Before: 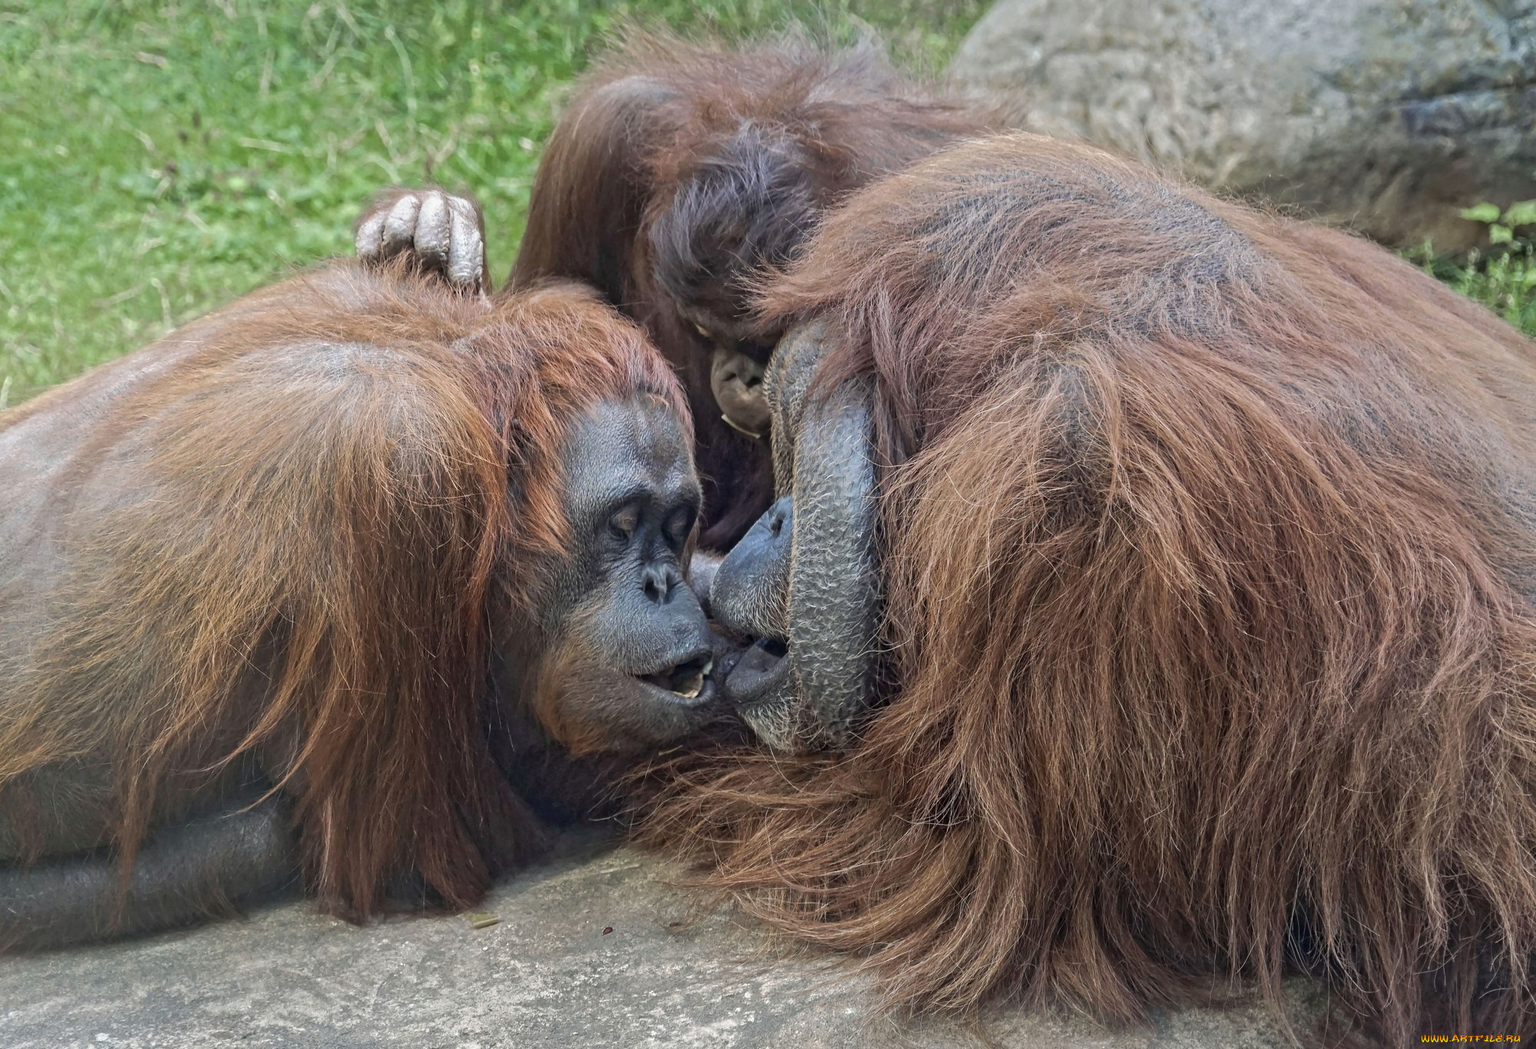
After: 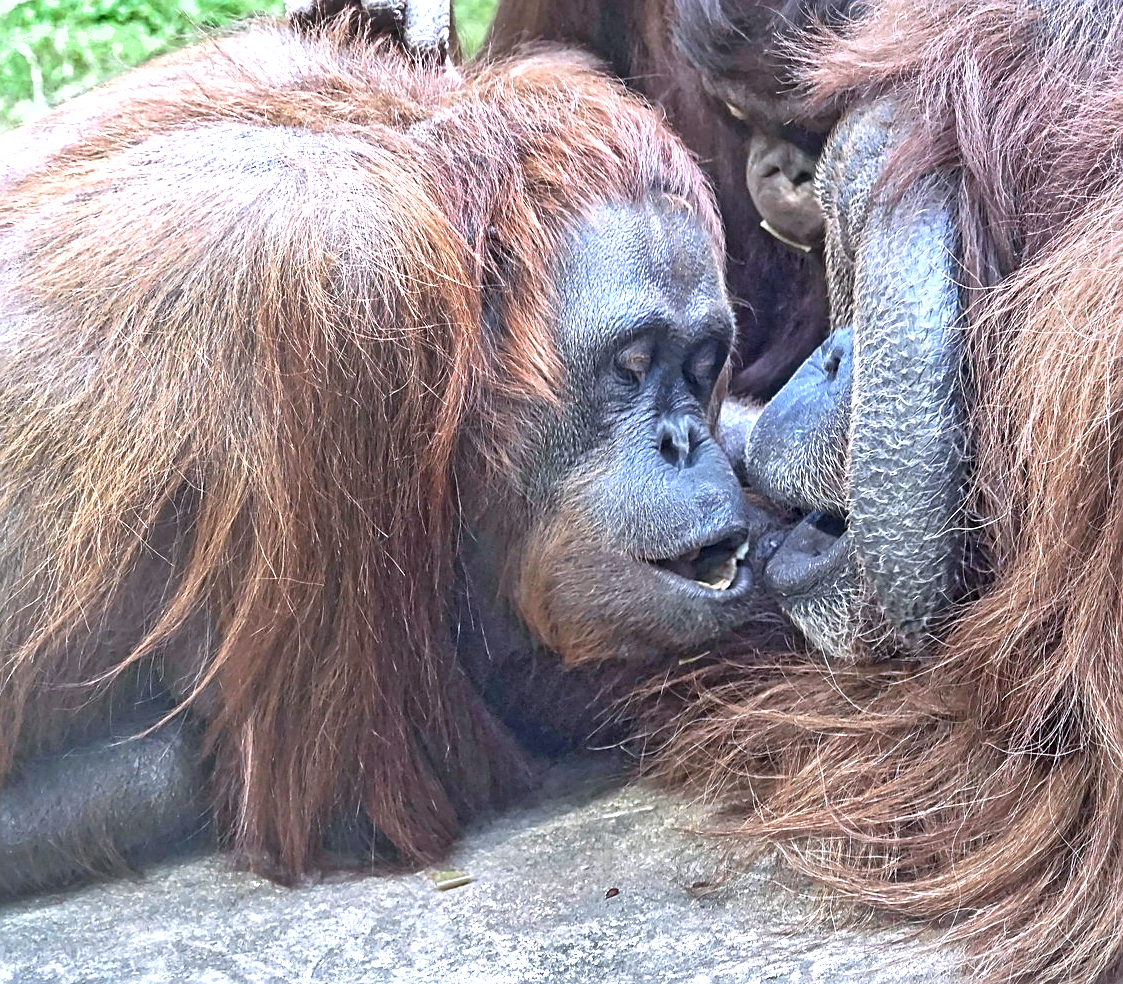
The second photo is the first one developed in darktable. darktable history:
shadows and highlights: soften with gaussian
exposure: black level correction 0, exposure 1.199 EV, compensate highlight preservation false
crop: left 8.976%, top 23.387%, right 34.837%, bottom 4.56%
sharpen: radius 1.952
color calibration: illuminant as shot in camera, x 0.37, y 0.382, temperature 4314.37 K
